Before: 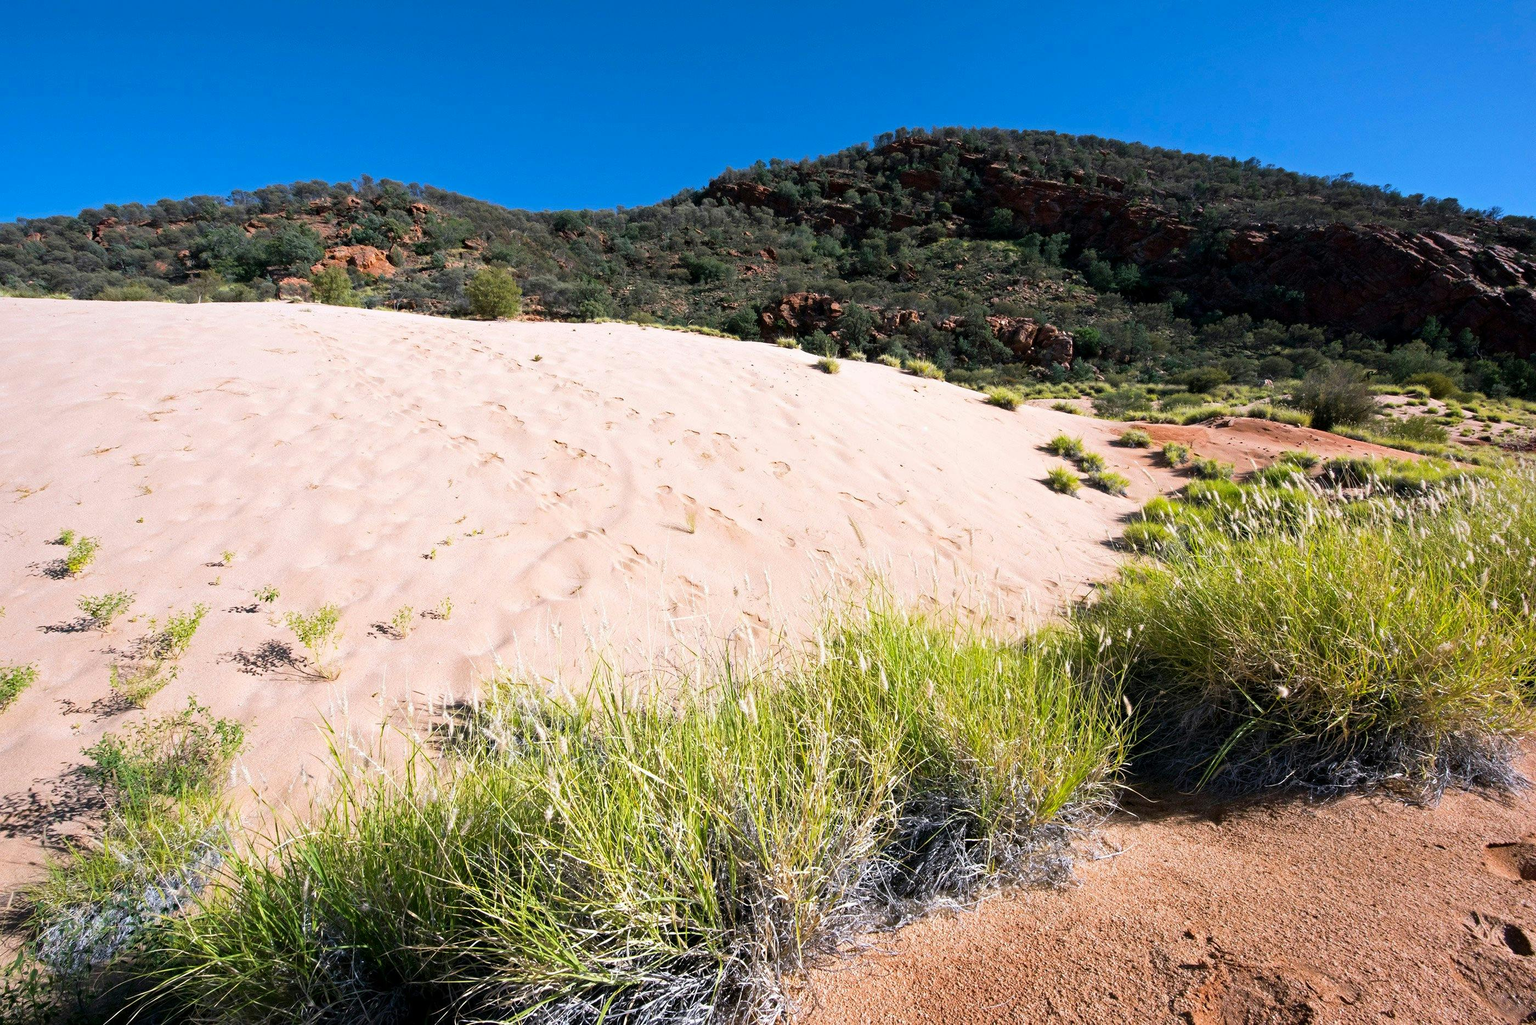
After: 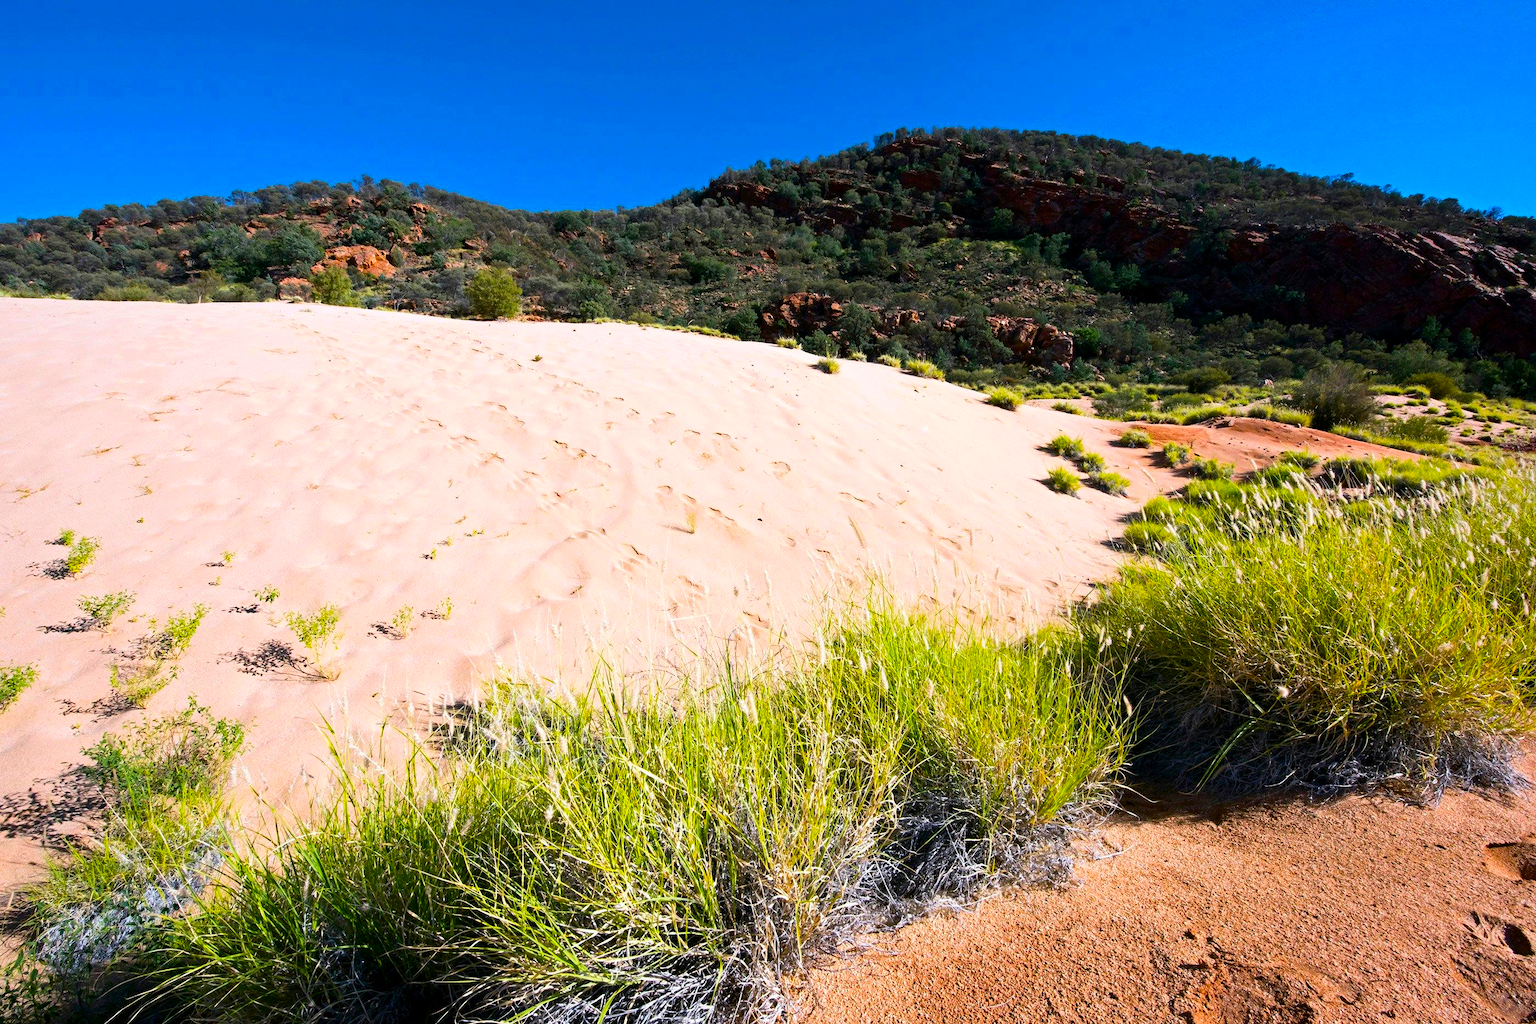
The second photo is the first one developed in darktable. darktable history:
contrast brightness saturation: contrast 0.15, brightness -0.01, saturation 0.1
color balance rgb: perceptual saturation grading › global saturation 30%, global vibrance 10%
